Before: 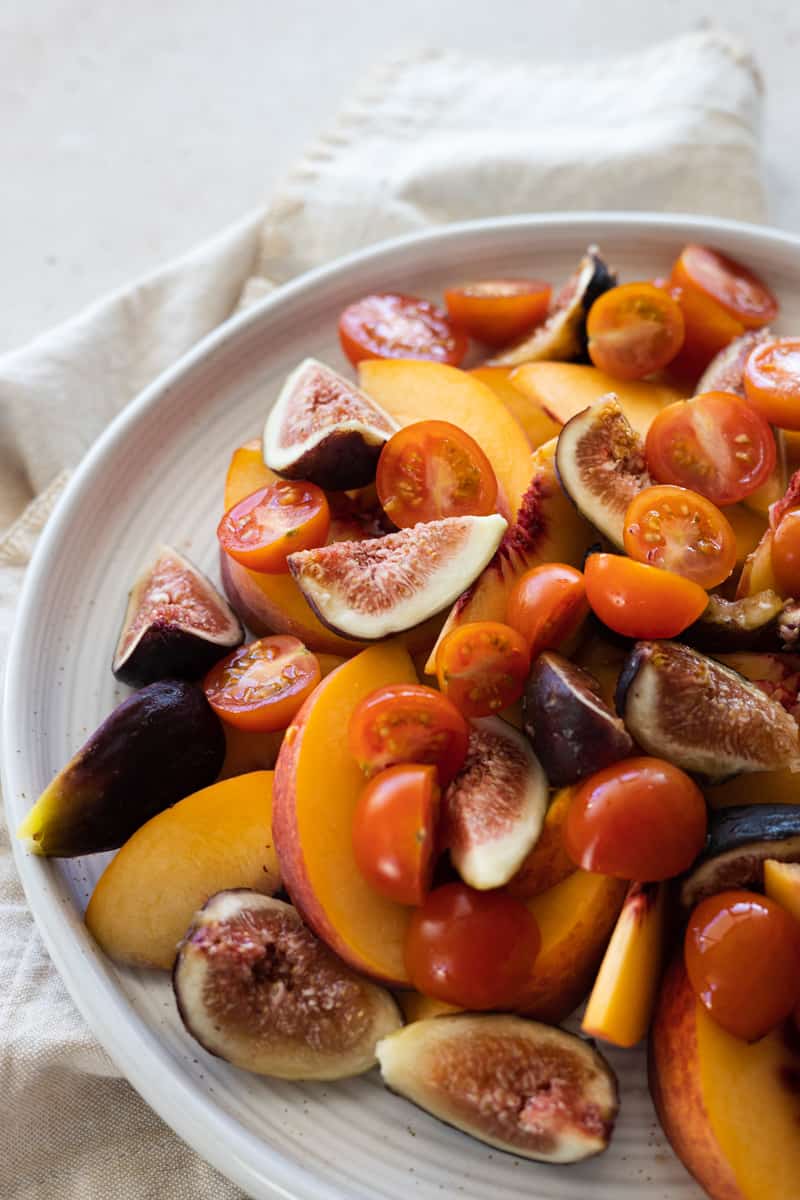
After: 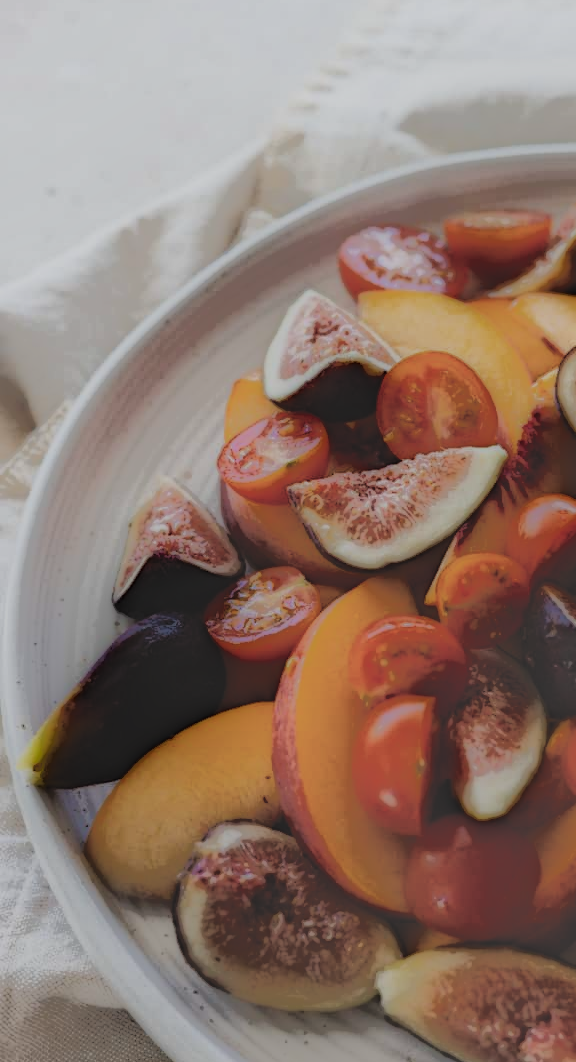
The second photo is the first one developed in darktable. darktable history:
exposure: black level correction -0.086, compensate highlight preservation false
tone equalizer: -7 EV 0.133 EV, edges refinement/feathering 500, mask exposure compensation -1.57 EV, preserve details no
filmic rgb: black relative exposure -7.65 EV, white relative exposure 4.56 EV, hardness 3.61, contrast 1.06
local contrast: highlights 5%, shadows 222%, detail 164%, midtone range 0.002
crop: top 5.814%, right 27.895%, bottom 5.624%
